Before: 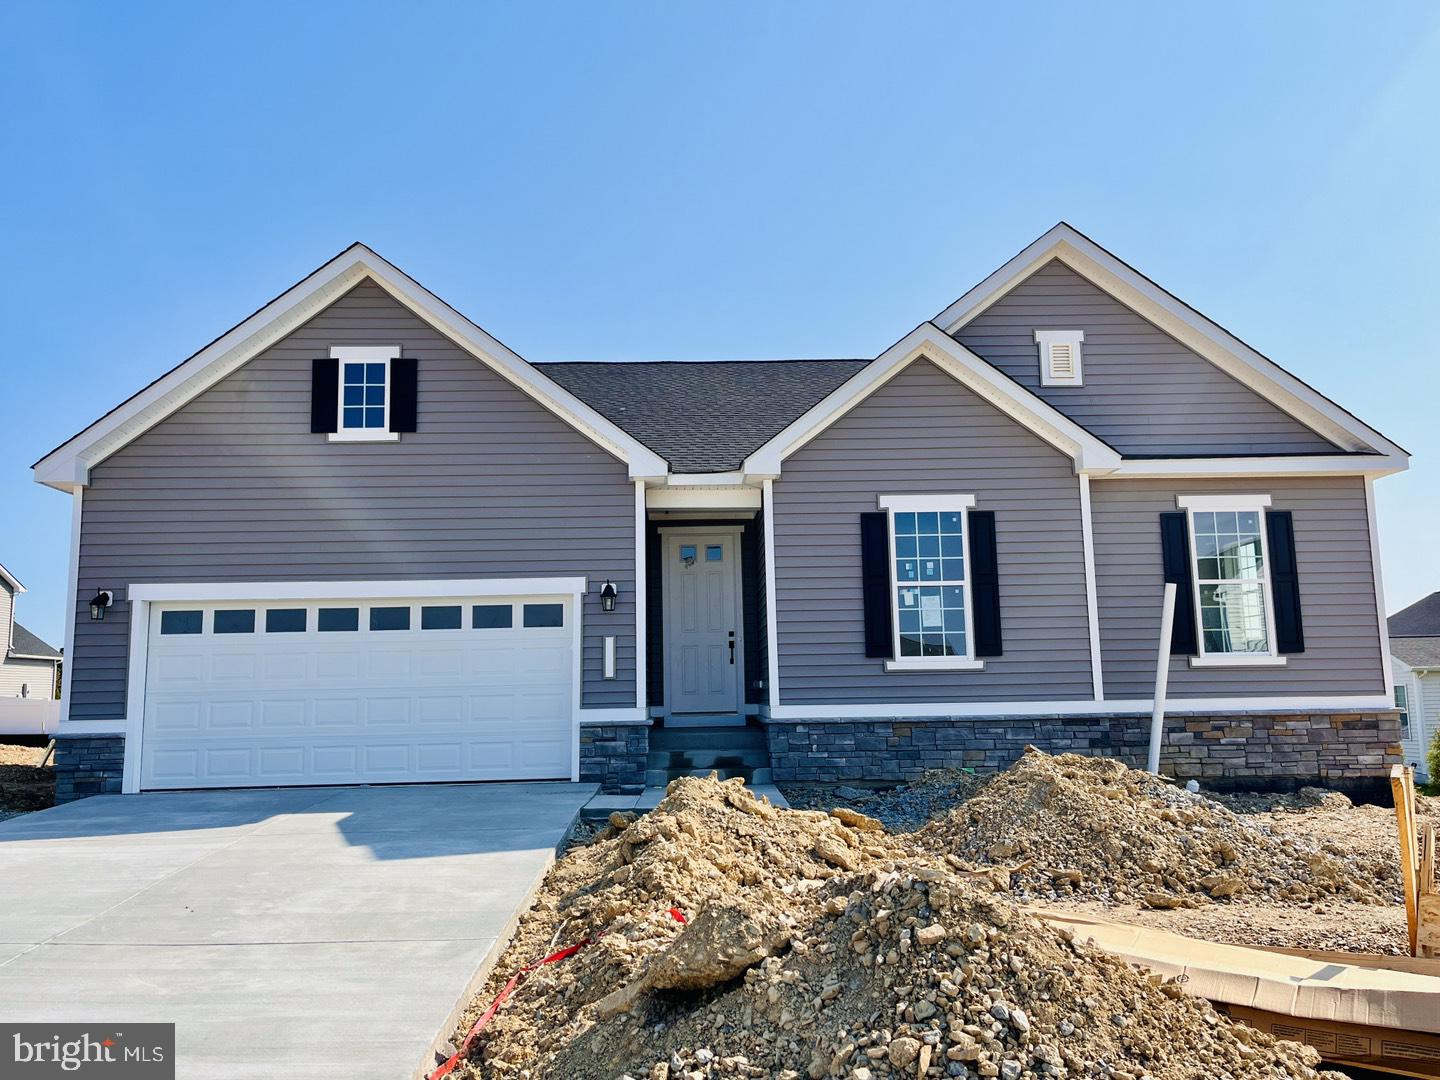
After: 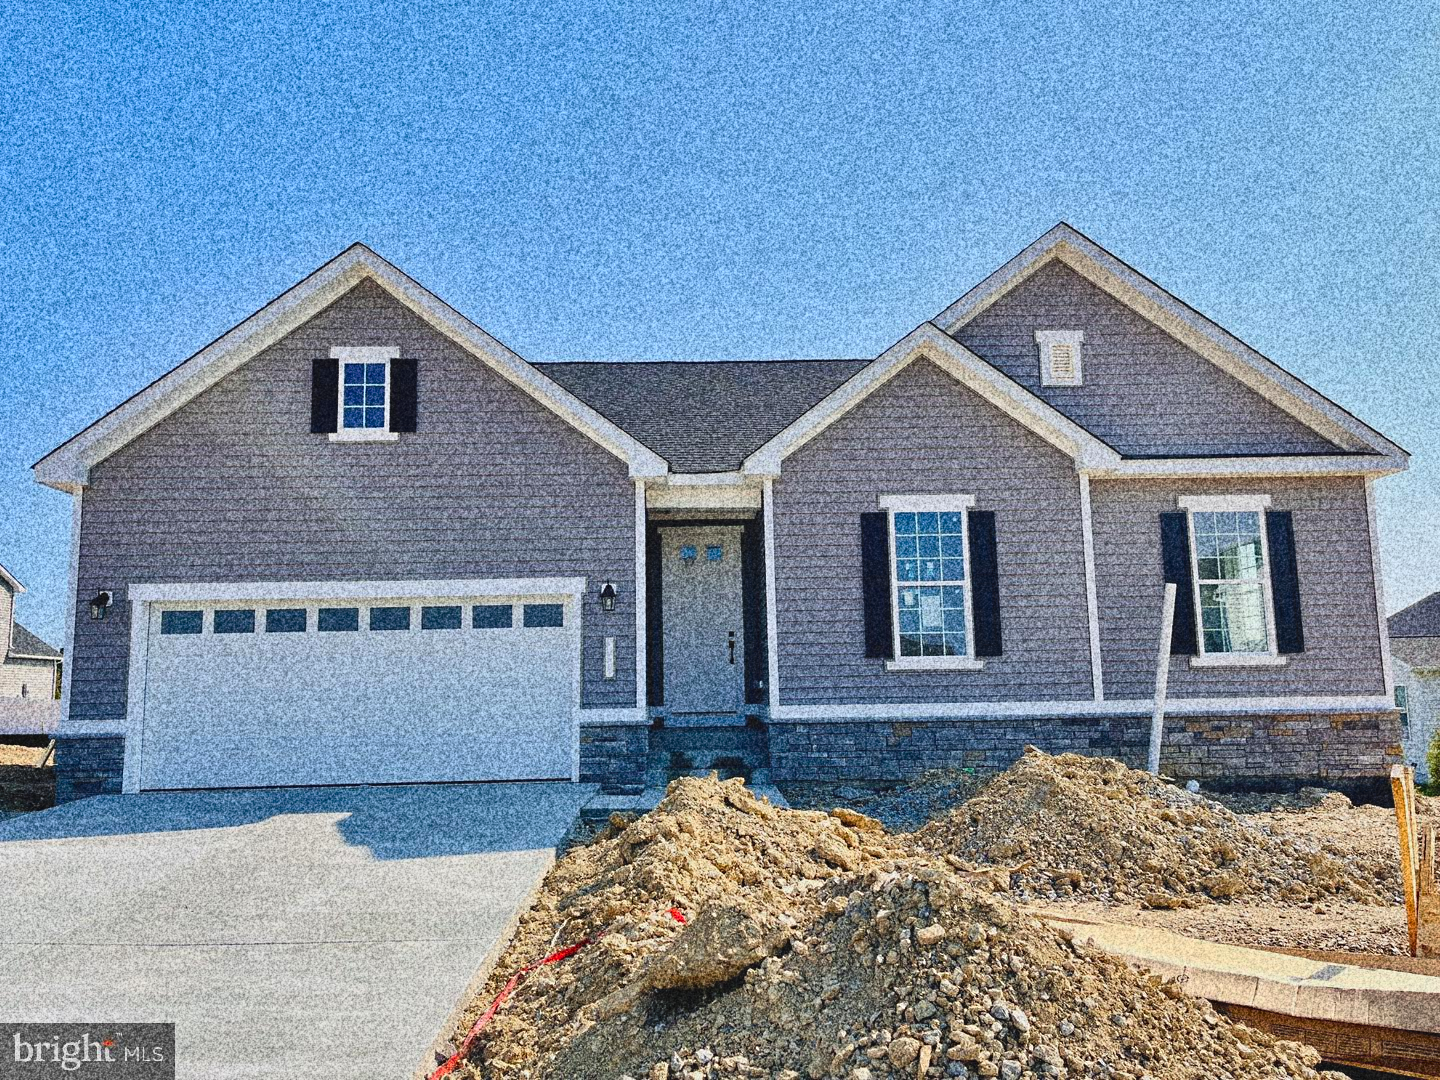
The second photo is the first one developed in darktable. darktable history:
grain: coarseness 30.02 ISO, strength 100%
contrast brightness saturation: contrast -0.1, brightness 0.05, saturation 0.08
shadows and highlights: low approximation 0.01, soften with gaussian
sharpen: radius 5.325, amount 0.312, threshold 26.433
